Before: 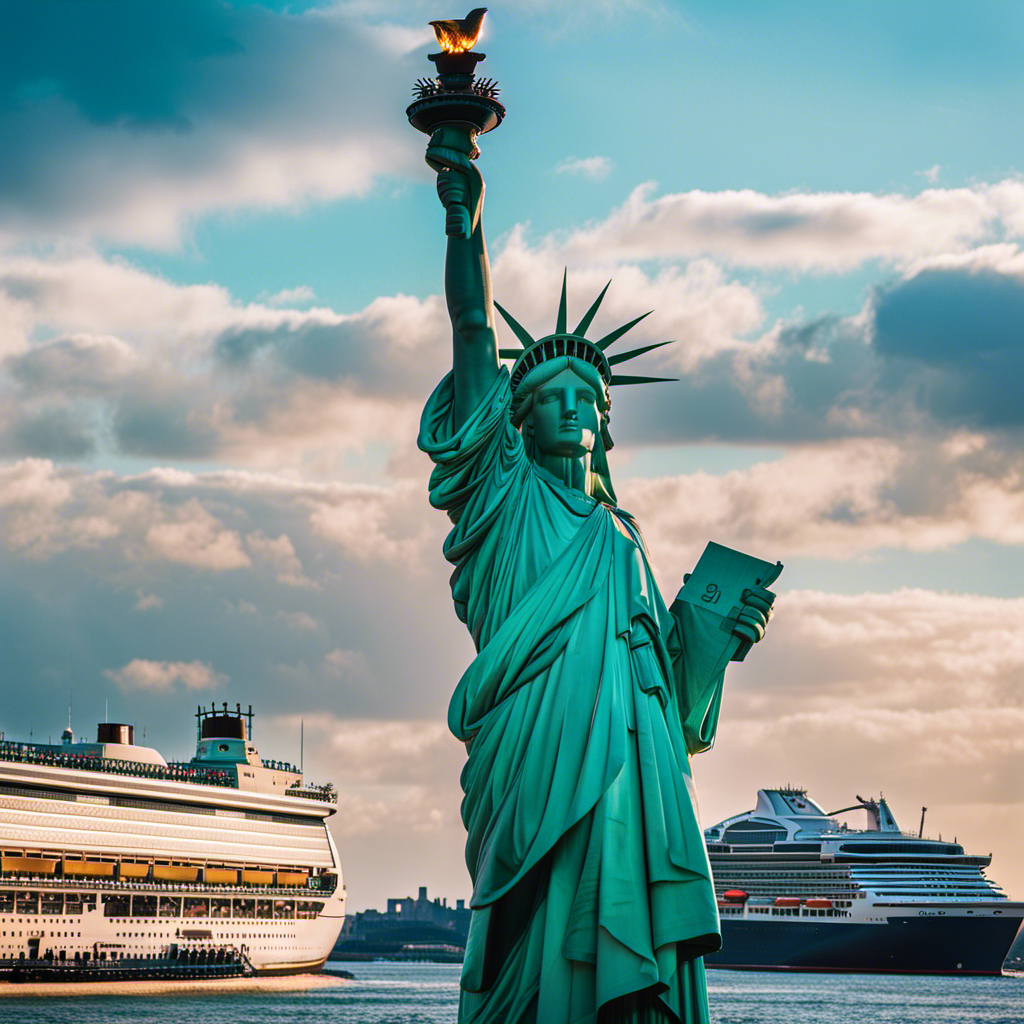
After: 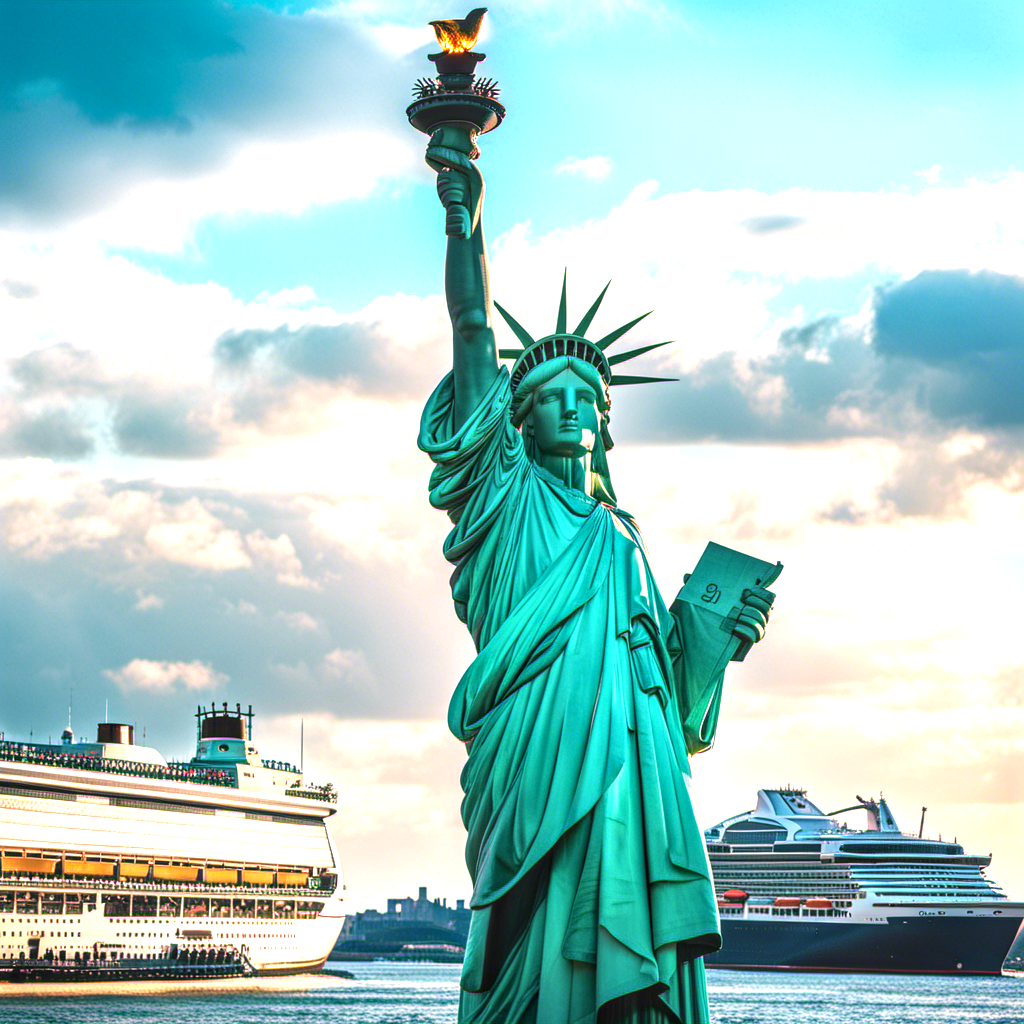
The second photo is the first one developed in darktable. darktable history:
exposure: black level correction 0, exposure 1.097 EV, compensate highlight preservation false
local contrast: on, module defaults
